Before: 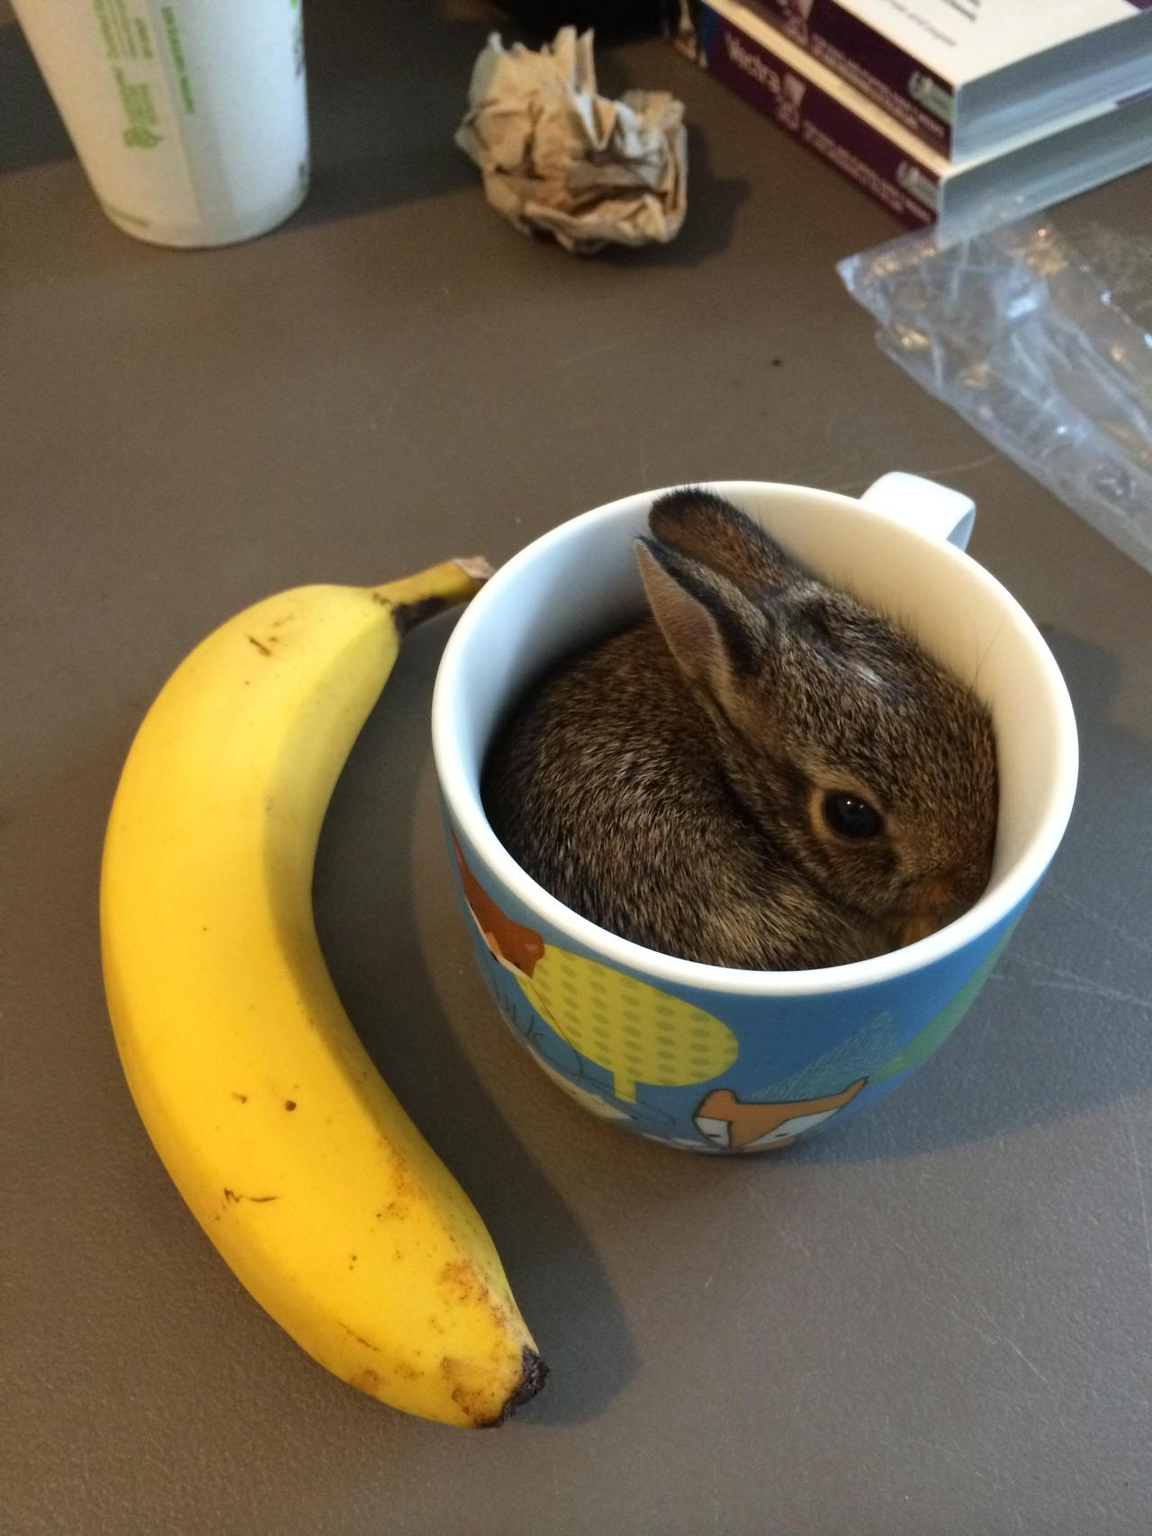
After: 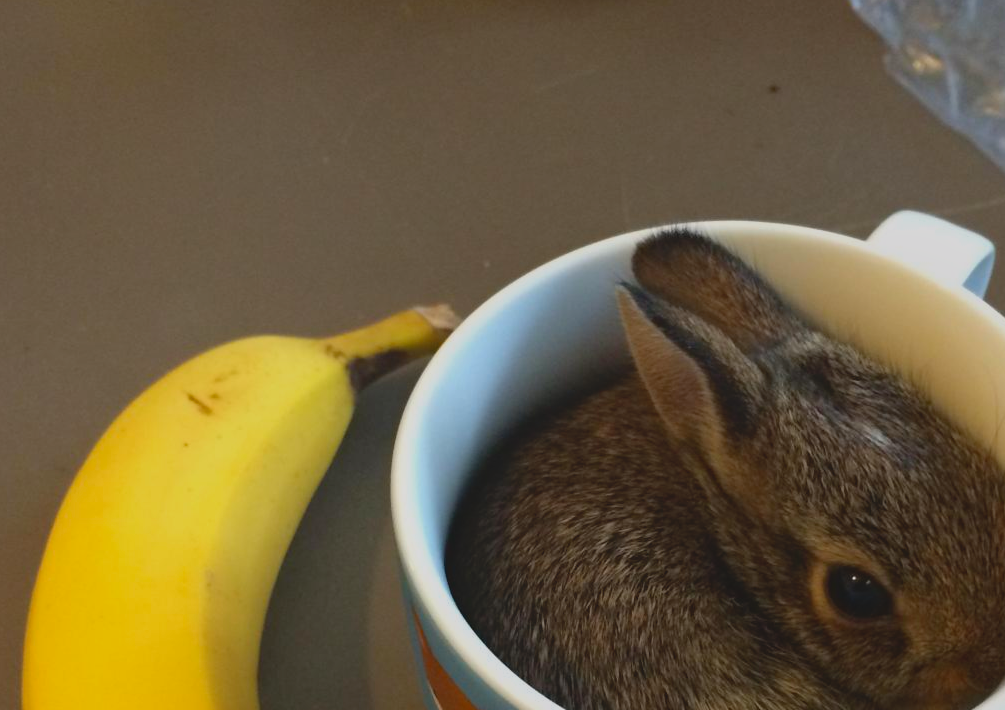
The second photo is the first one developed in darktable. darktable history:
crop: left 7.008%, top 18.441%, right 14.407%, bottom 39.952%
haze removal: compatibility mode true, adaptive false
local contrast: detail 70%
